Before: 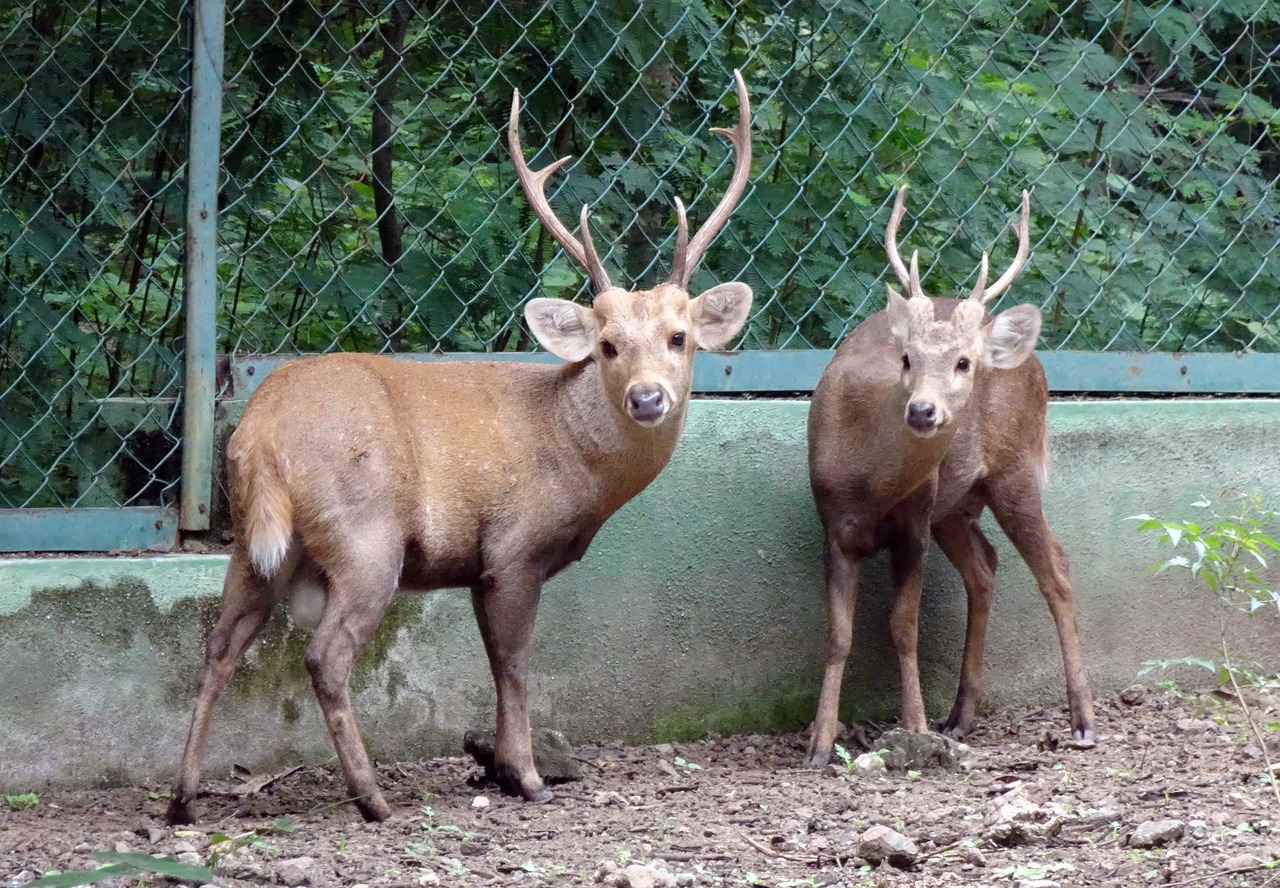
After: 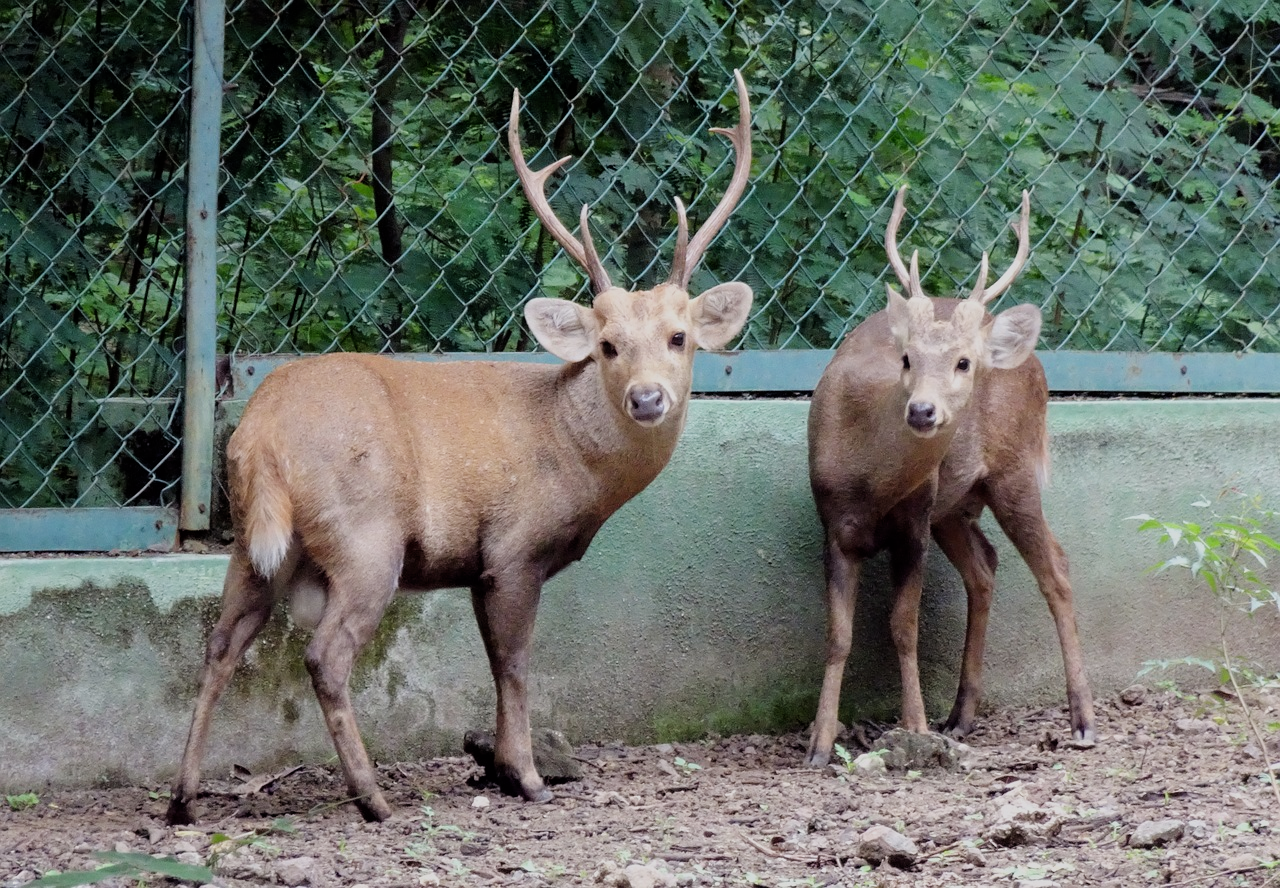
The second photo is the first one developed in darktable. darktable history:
filmic rgb: black relative exposure -7.97 EV, white relative exposure 4.02 EV, threshold 5.97 EV, hardness 4.14, enable highlight reconstruction true
